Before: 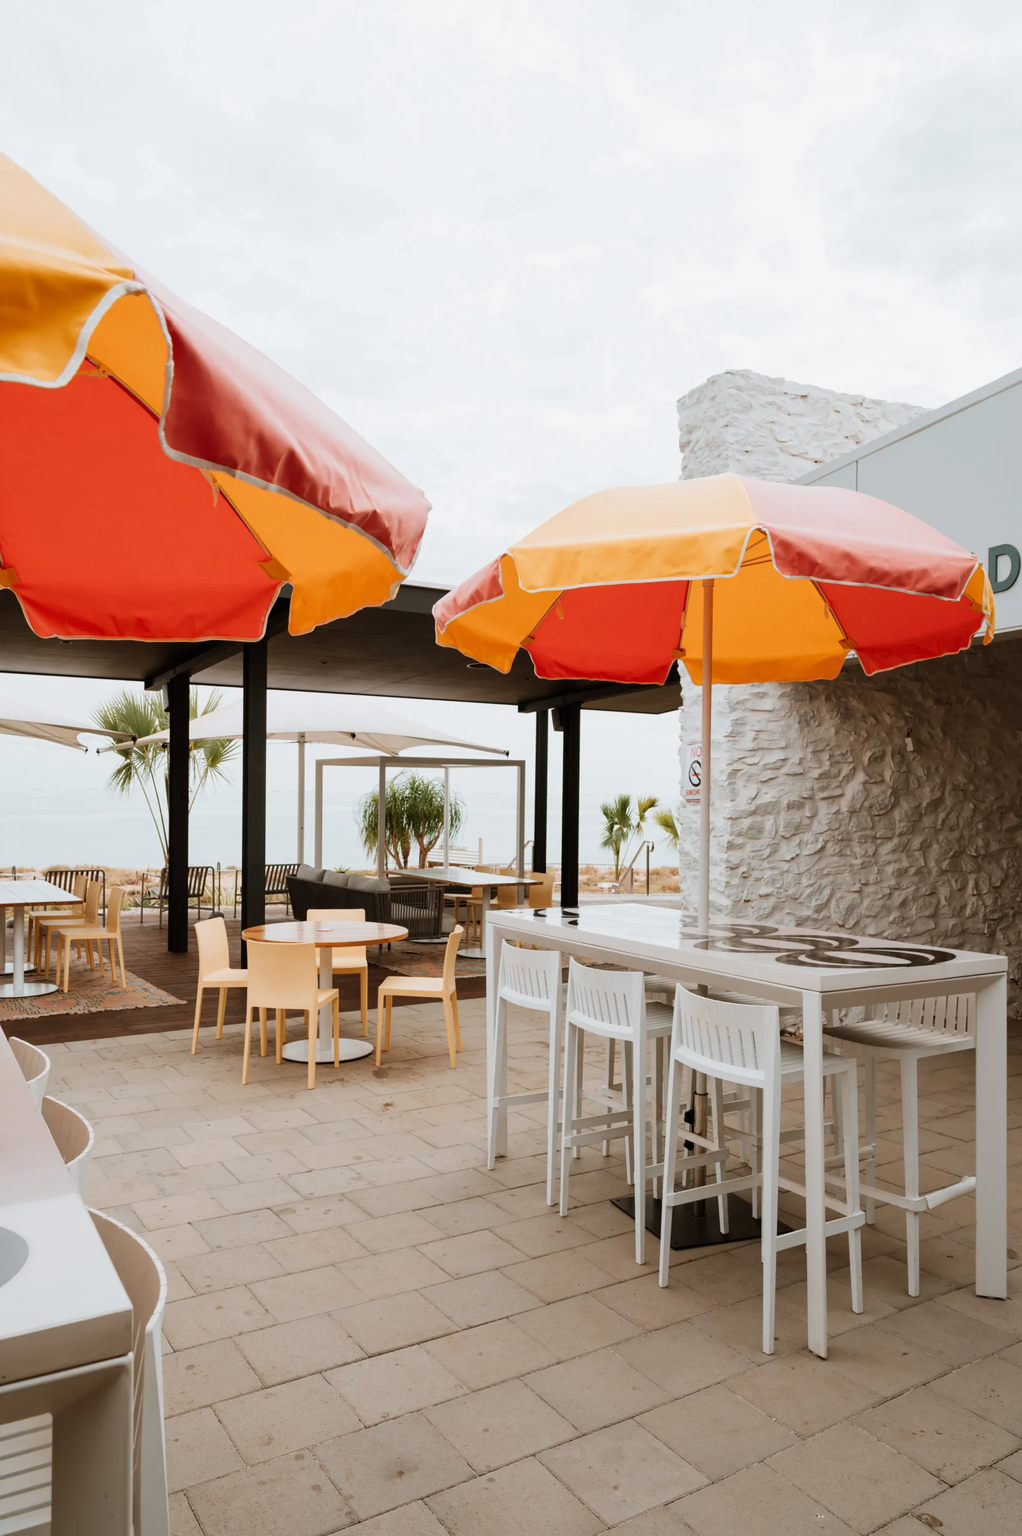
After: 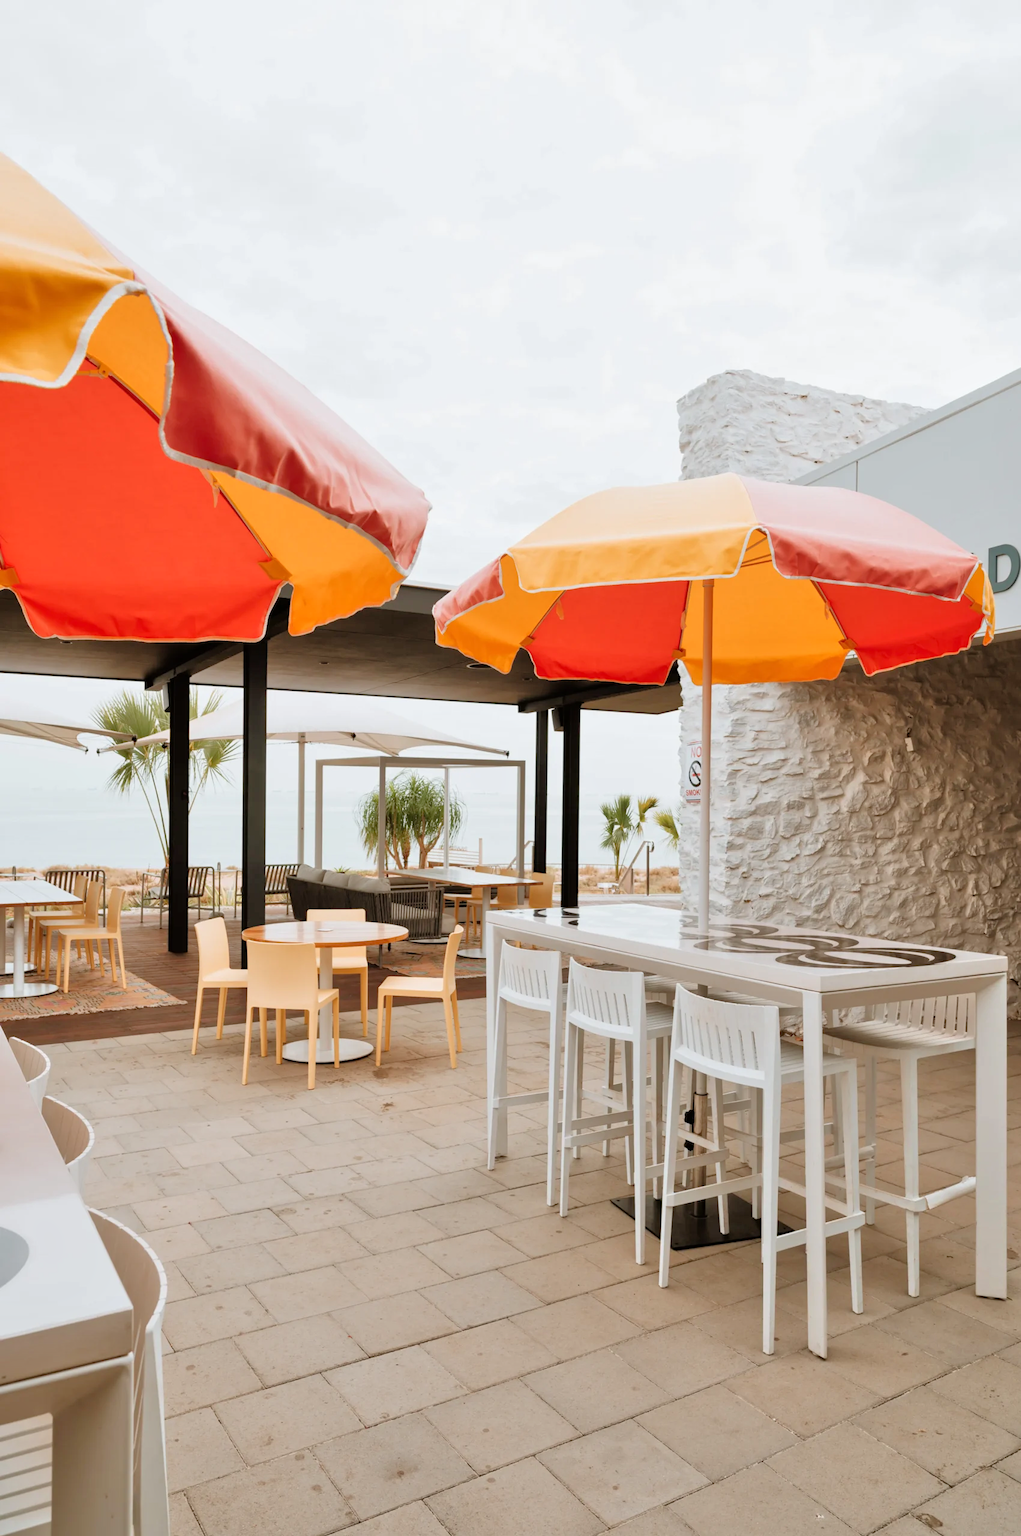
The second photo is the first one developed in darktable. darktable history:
rotate and perspective: automatic cropping off
tone equalizer: -7 EV 0.15 EV, -6 EV 0.6 EV, -5 EV 1.15 EV, -4 EV 1.33 EV, -3 EV 1.15 EV, -2 EV 0.6 EV, -1 EV 0.15 EV, mask exposure compensation -0.5 EV
